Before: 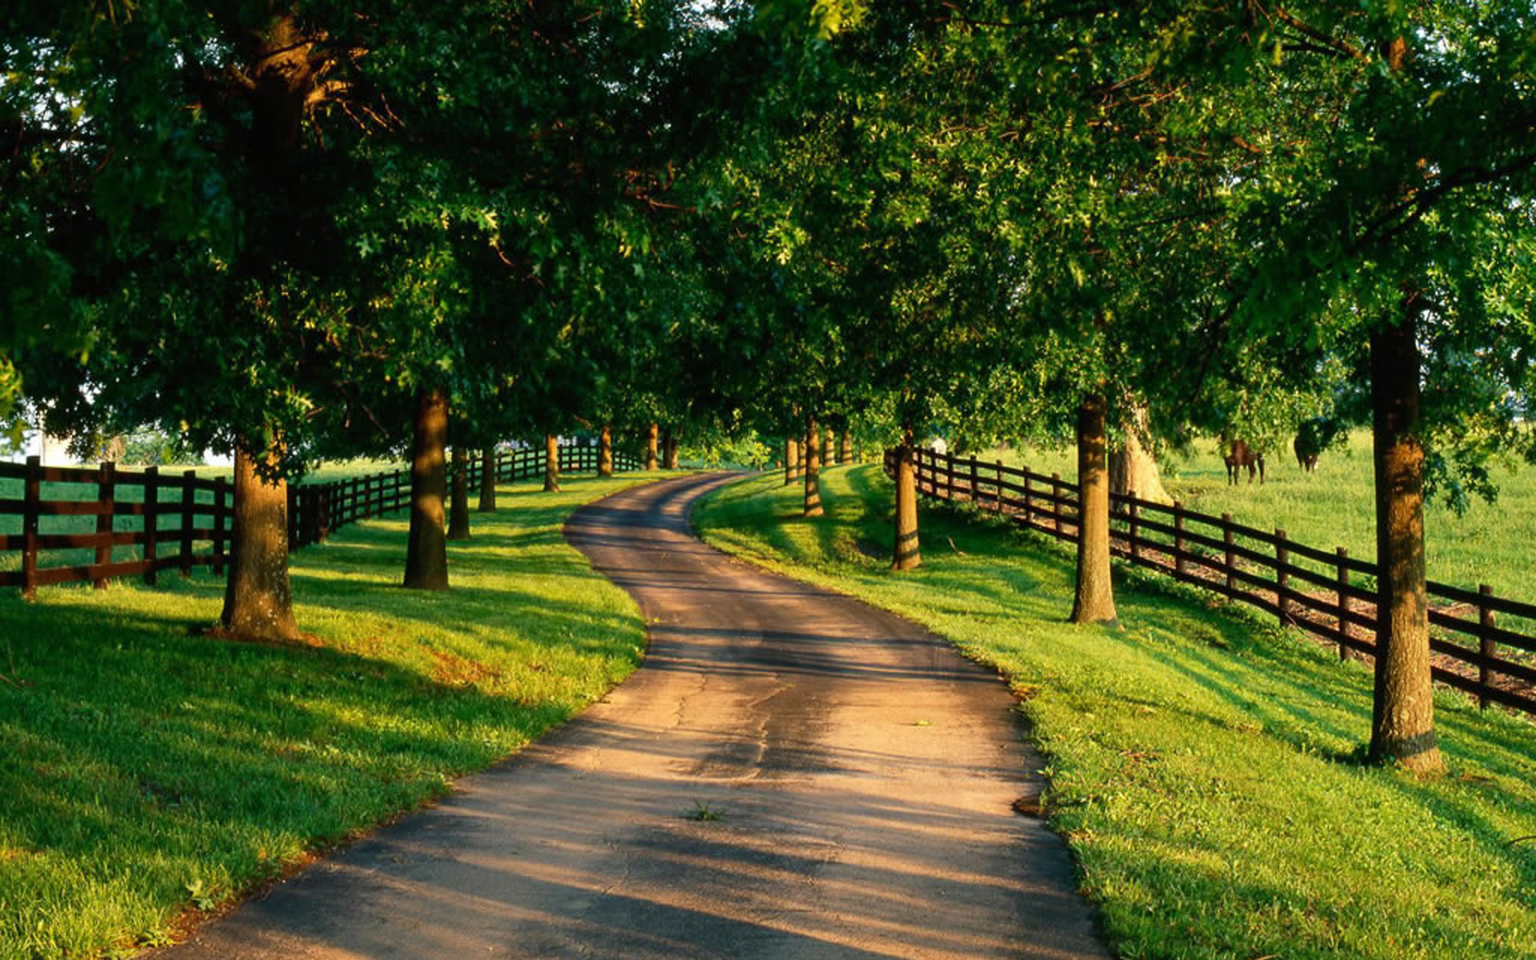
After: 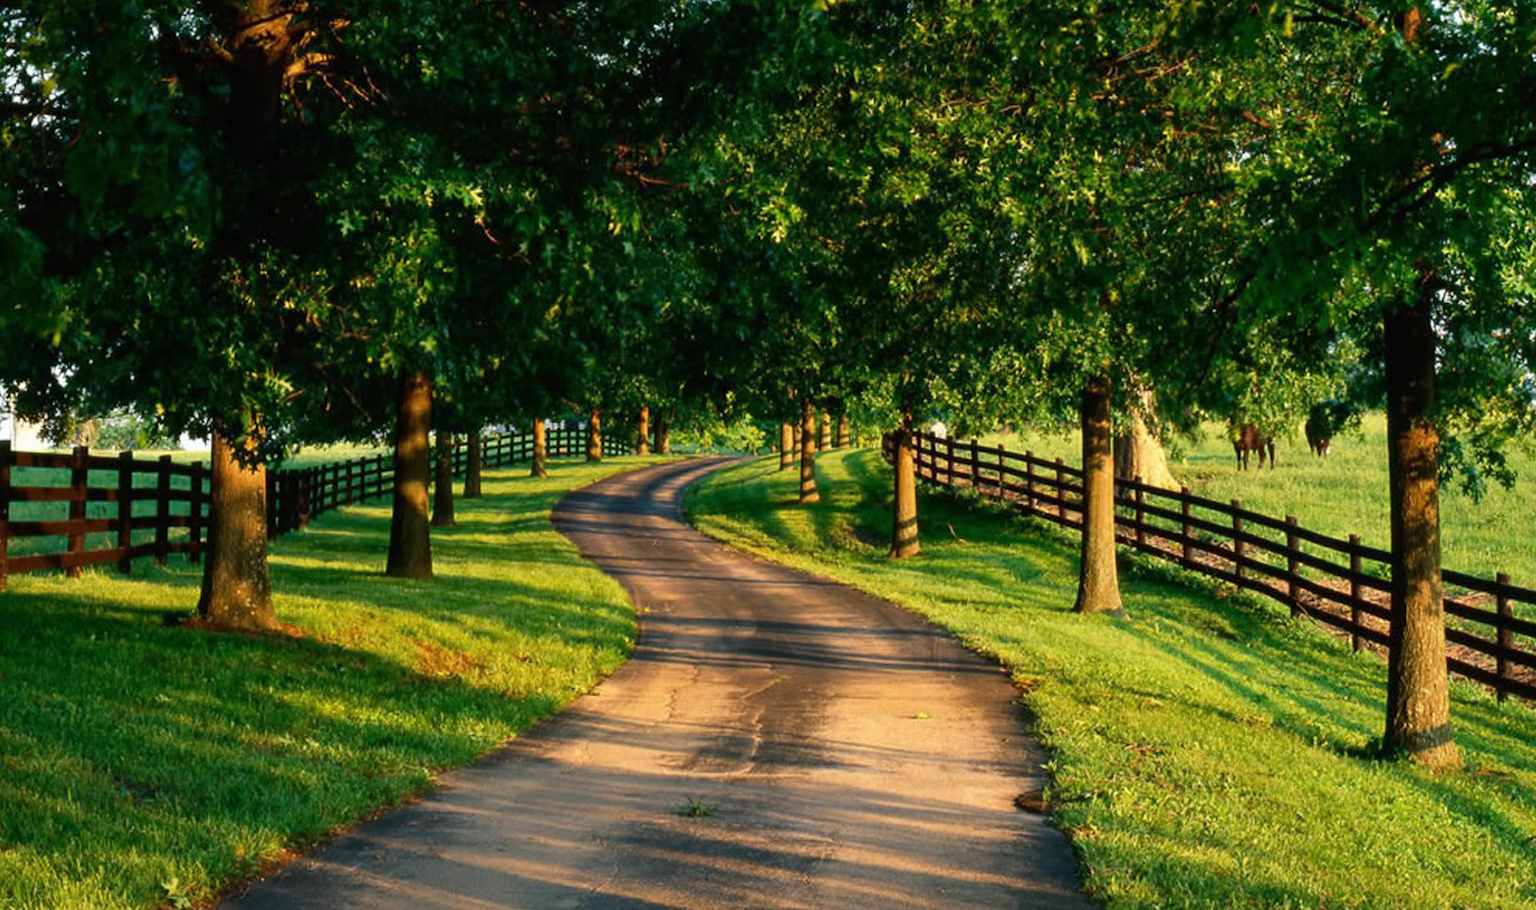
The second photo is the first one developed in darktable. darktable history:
crop: left 1.956%, top 3.131%, right 1.136%, bottom 4.981%
